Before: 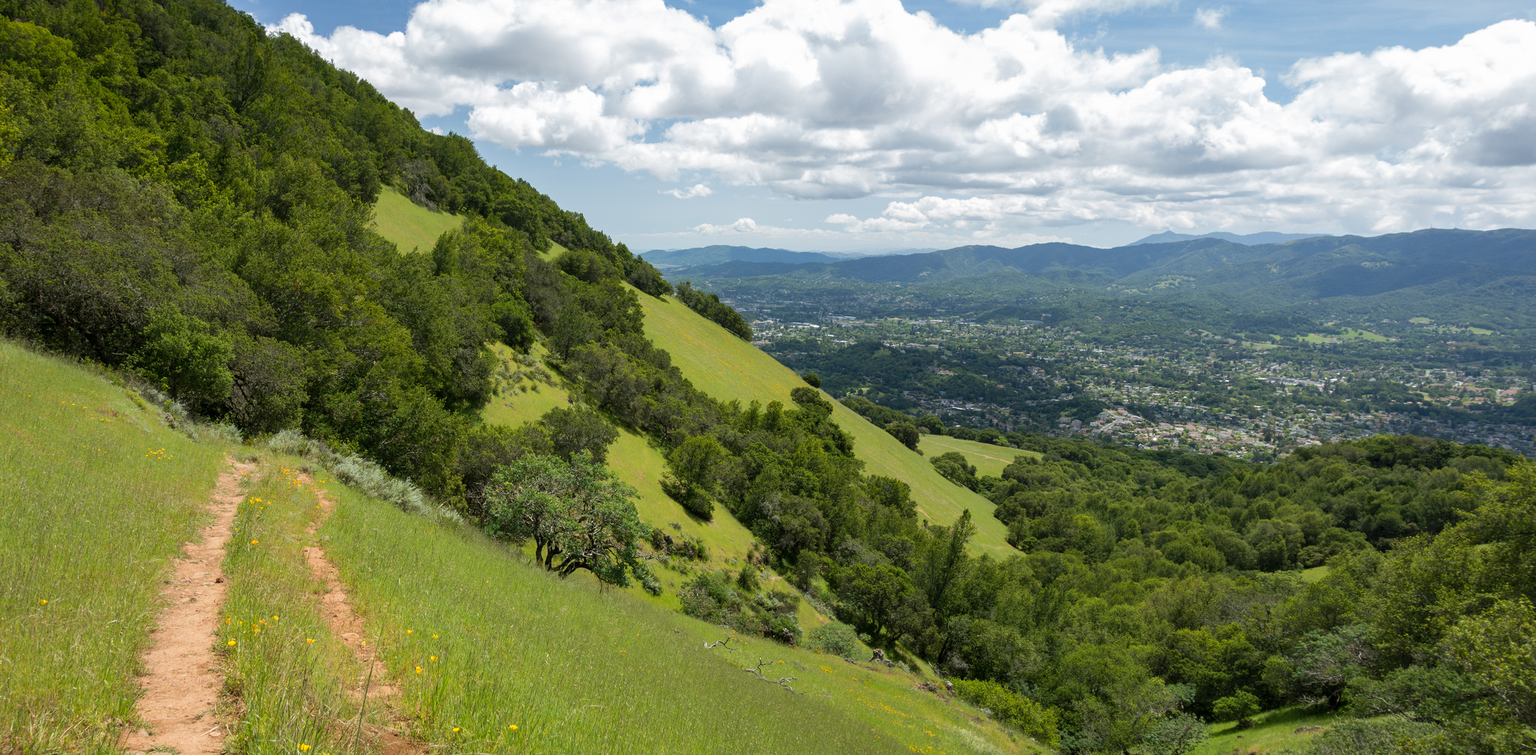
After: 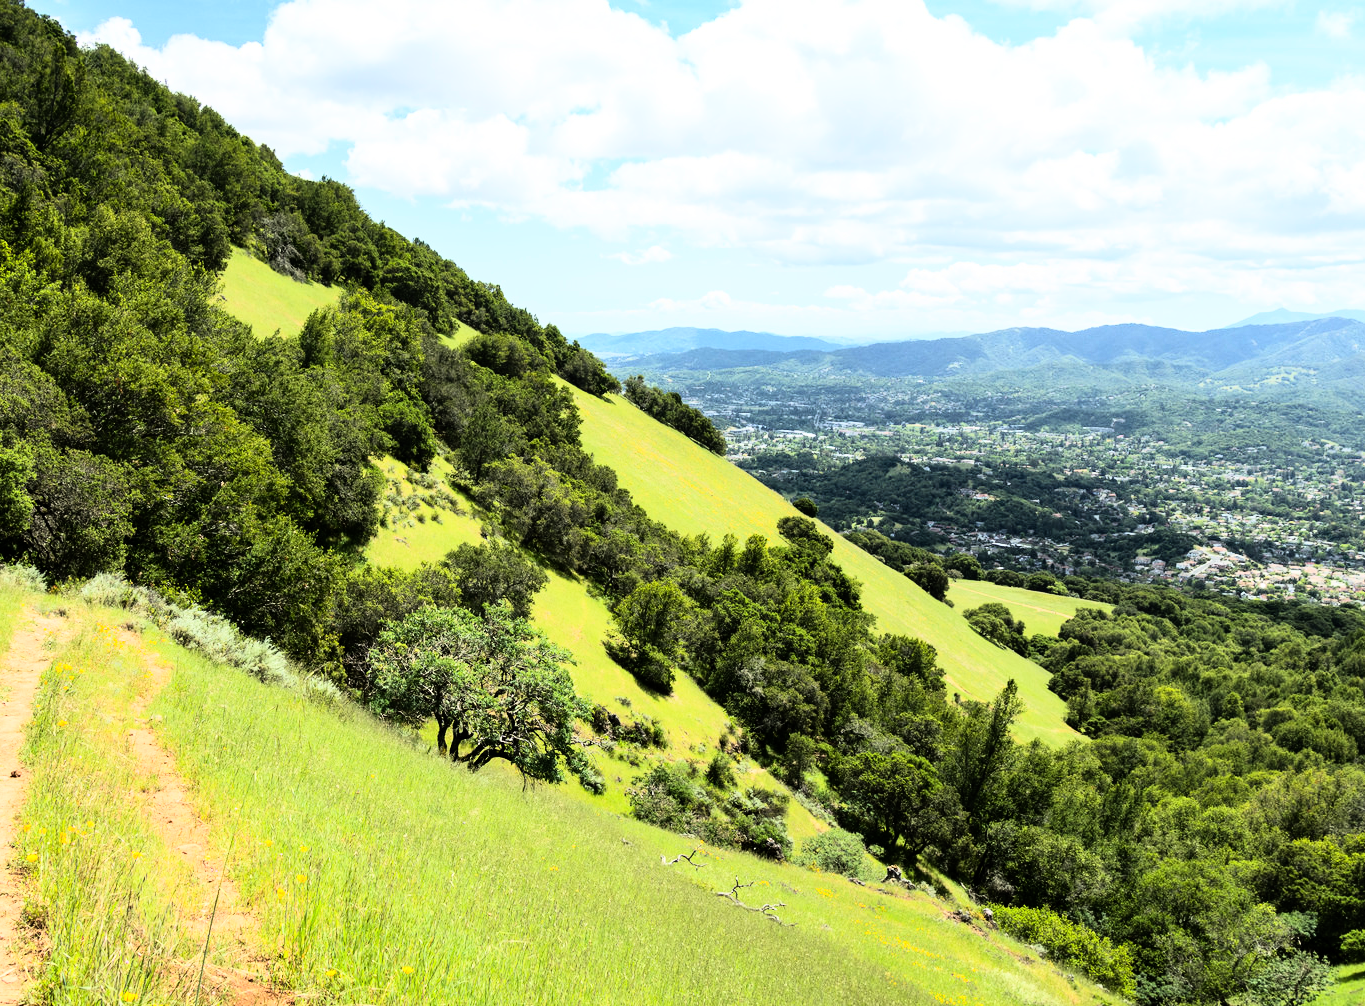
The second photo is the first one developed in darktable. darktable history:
crop and rotate: left 13.537%, right 19.796%
rgb curve: curves: ch0 [(0, 0) (0.21, 0.15) (0.24, 0.21) (0.5, 0.75) (0.75, 0.96) (0.89, 0.99) (1, 1)]; ch1 [(0, 0.02) (0.21, 0.13) (0.25, 0.2) (0.5, 0.67) (0.75, 0.9) (0.89, 0.97) (1, 1)]; ch2 [(0, 0.02) (0.21, 0.13) (0.25, 0.2) (0.5, 0.67) (0.75, 0.9) (0.89, 0.97) (1, 1)], compensate middle gray true
